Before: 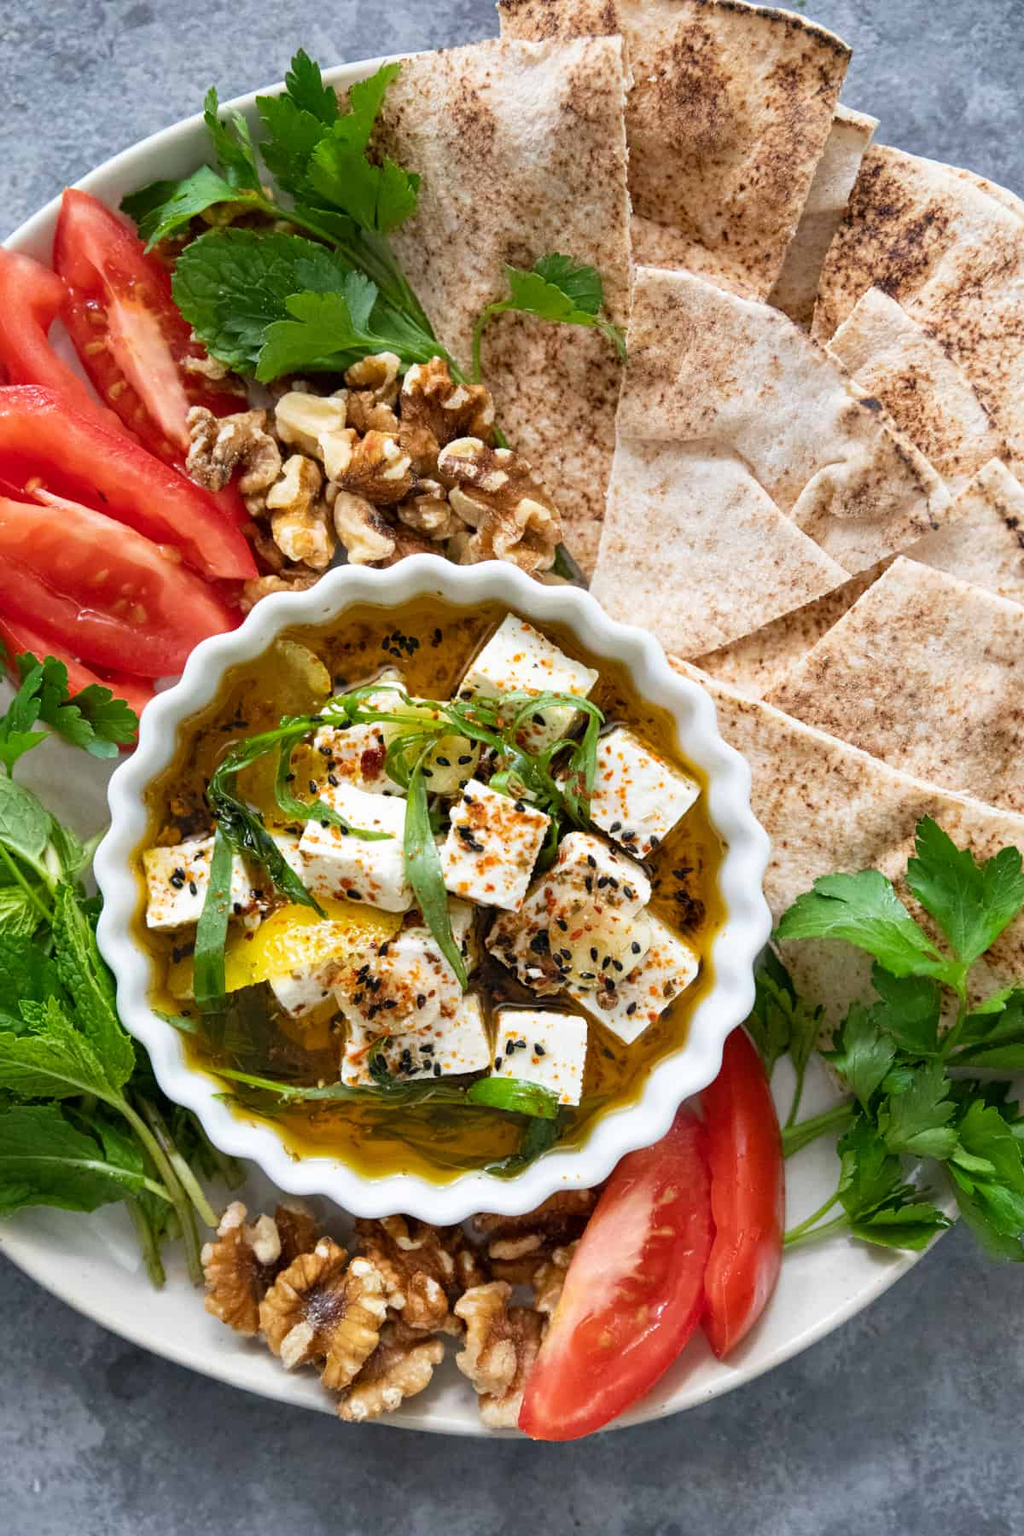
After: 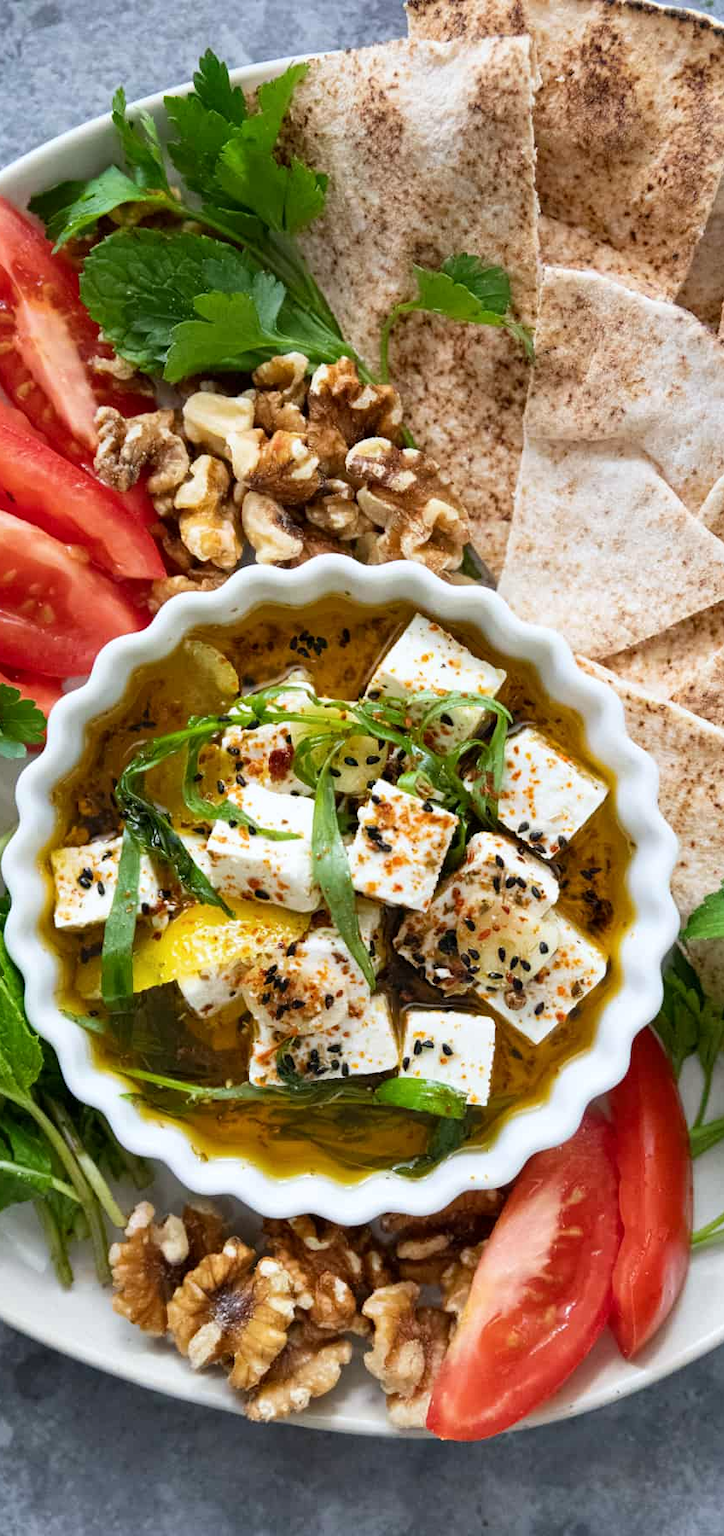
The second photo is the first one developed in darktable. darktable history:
contrast brightness saturation: contrast 0.07
crop and rotate: left 9.061%, right 20.142%
white balance: red 0.982, blue 1.018
